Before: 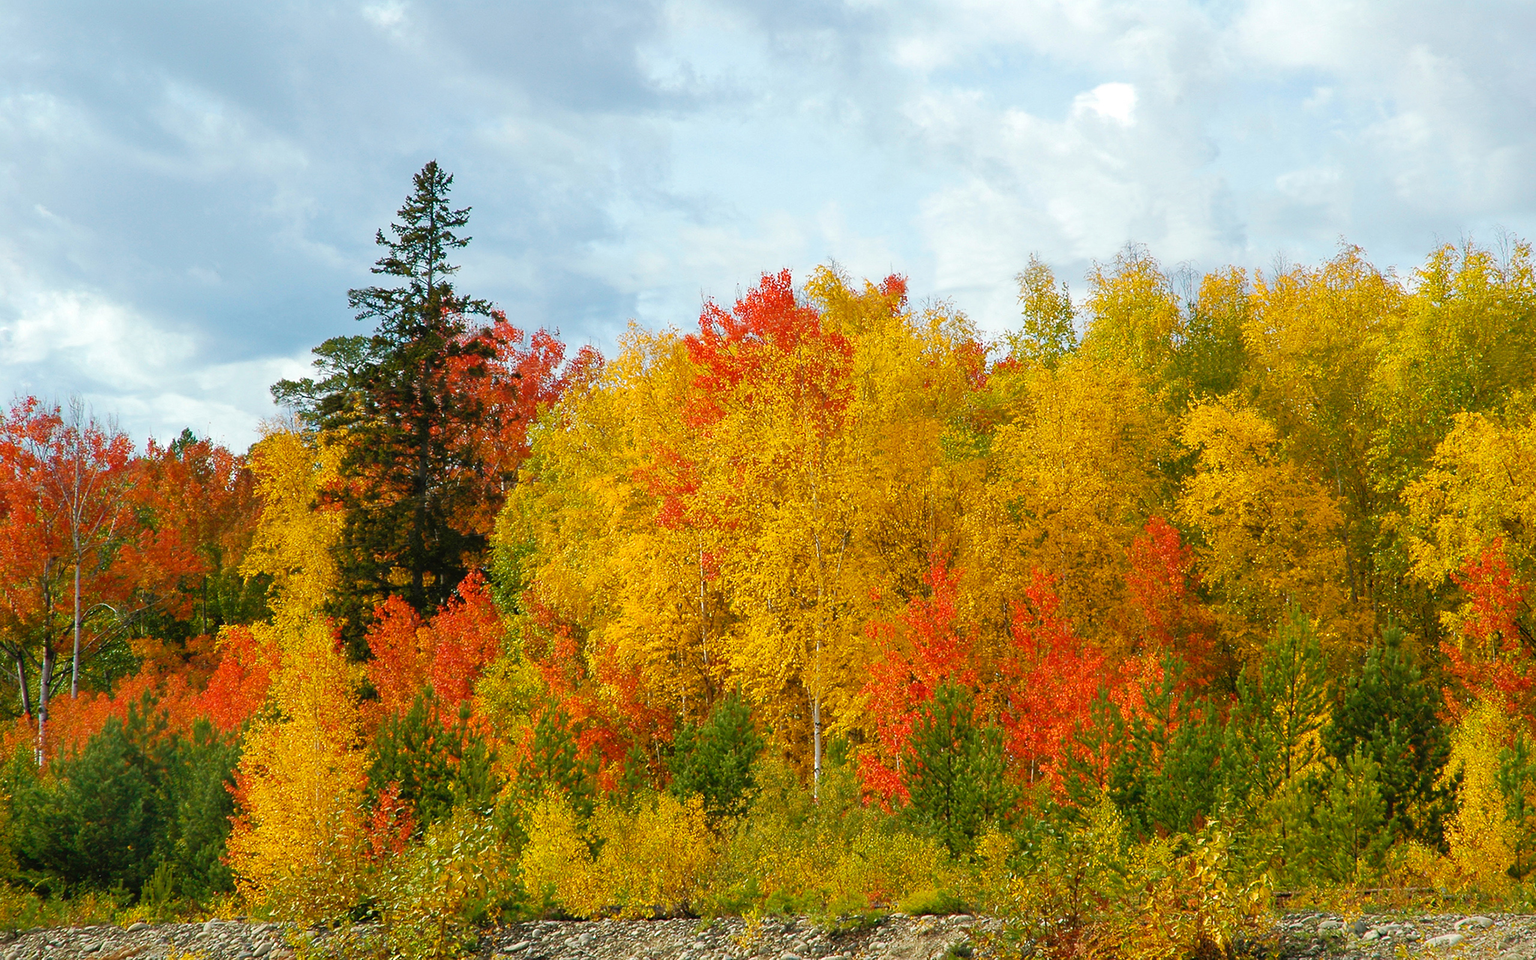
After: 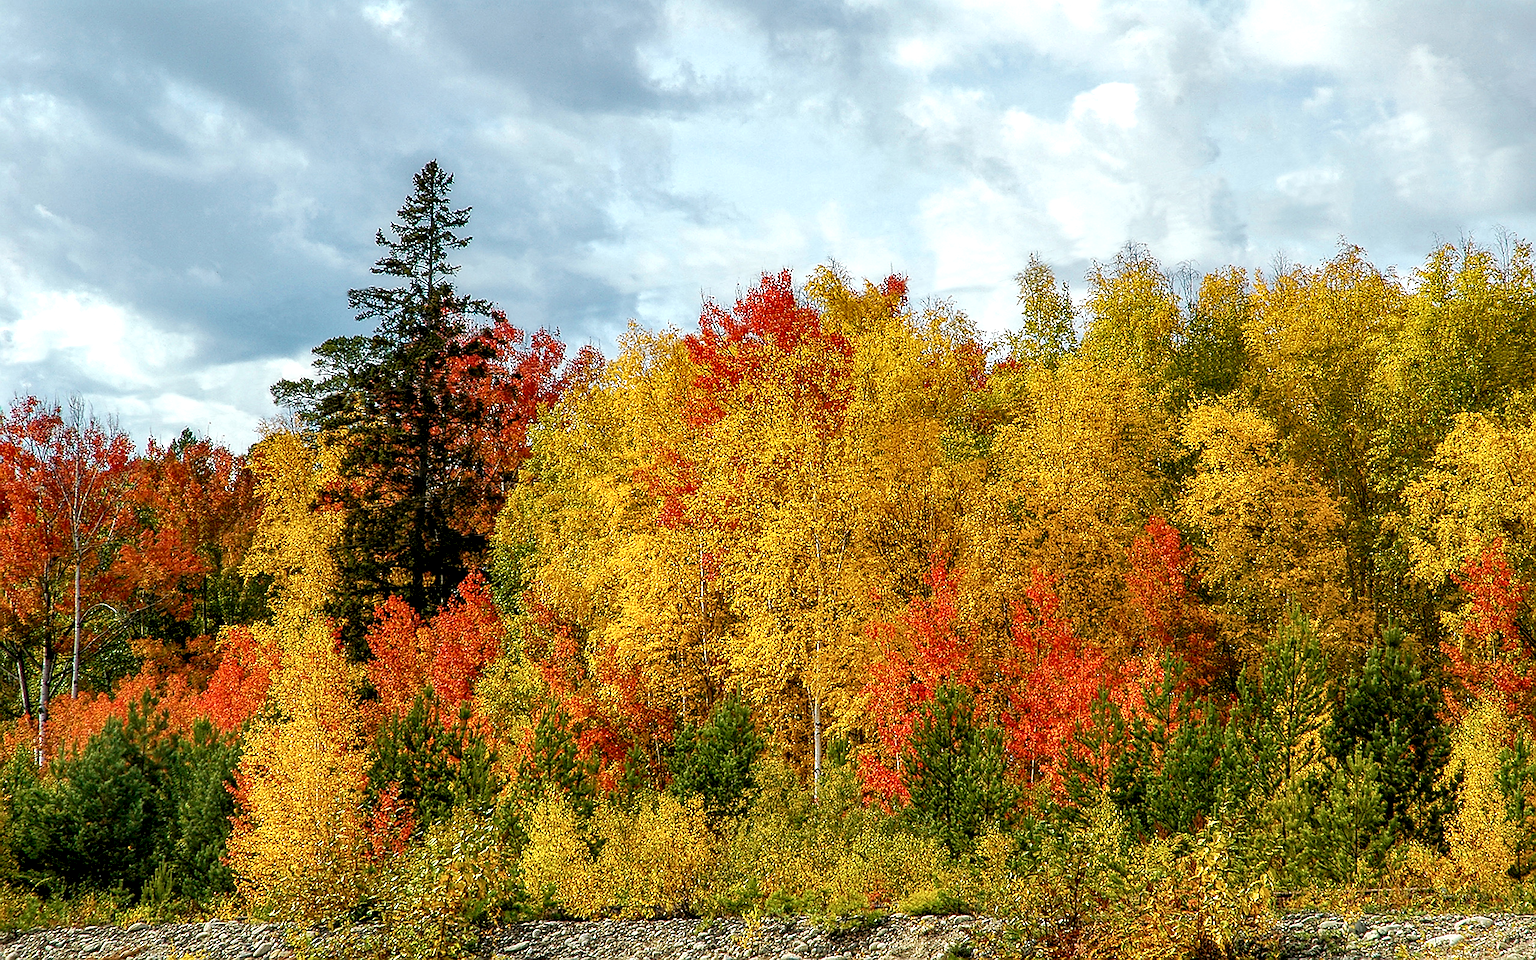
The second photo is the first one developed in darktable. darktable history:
sharpen: radius 1.4, amount 1.25, threshold 0.7
local contrast: highlights 19%, detail 186%
